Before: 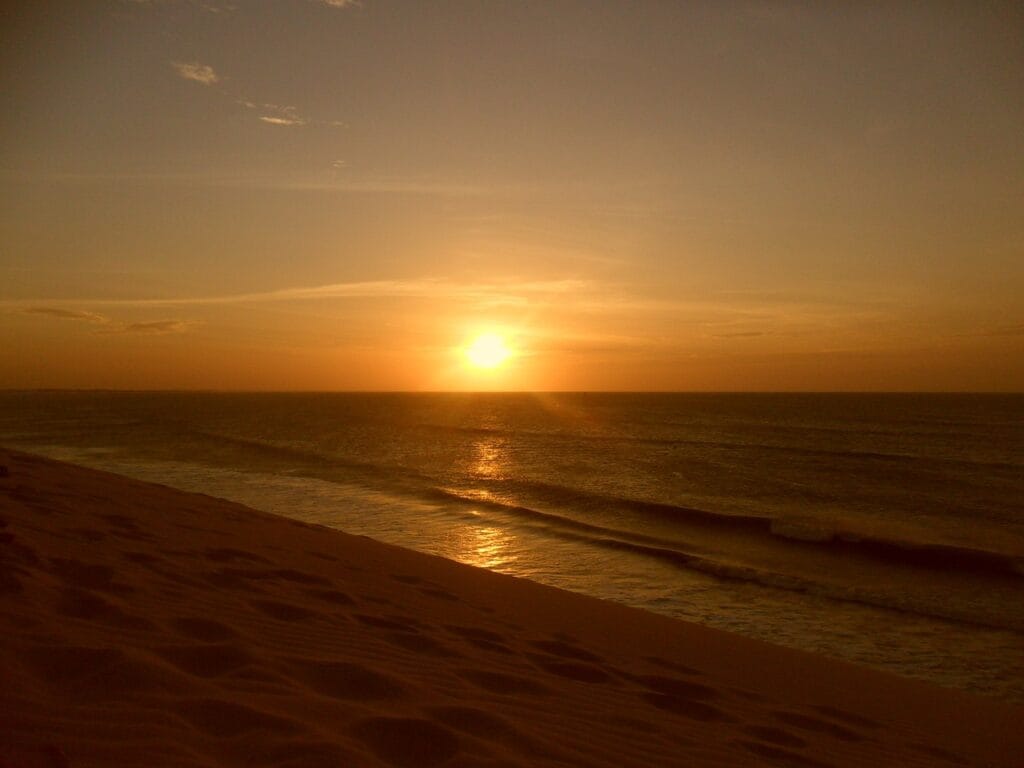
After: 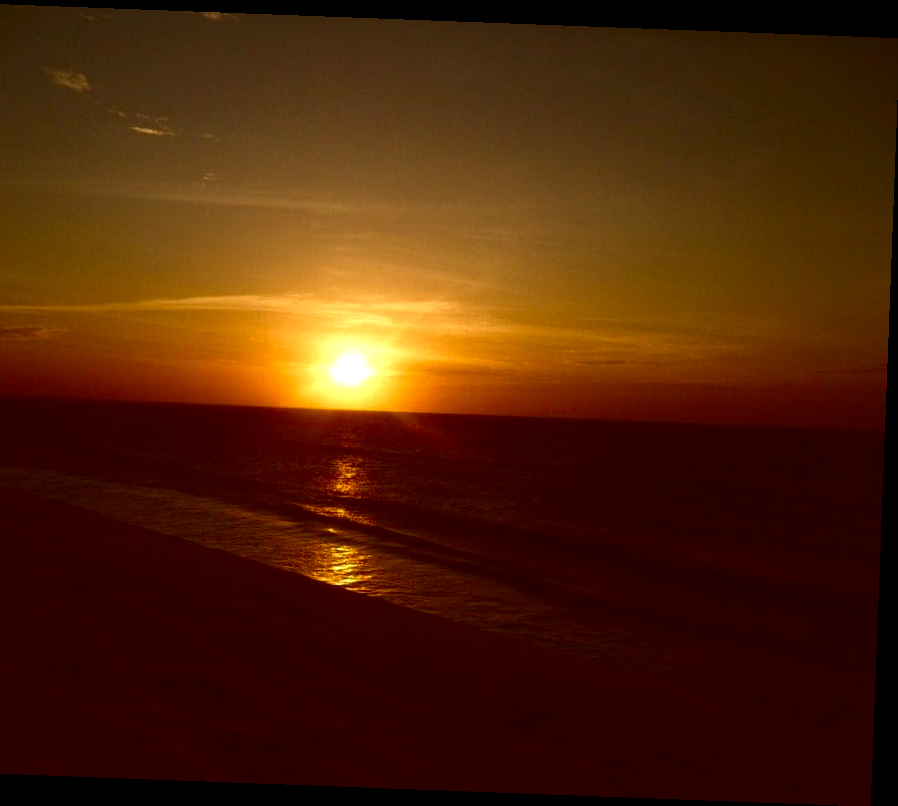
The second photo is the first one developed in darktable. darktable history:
contrast brightness saturation: contrast 0.09, brightness -0.59, saturation 0.17
exposure: exposure 0.4 EV, compensate highlight preservation false
rotate and perspective: rotation 2.17°, automatic cropping off
crop and rotate: left 14.584%
